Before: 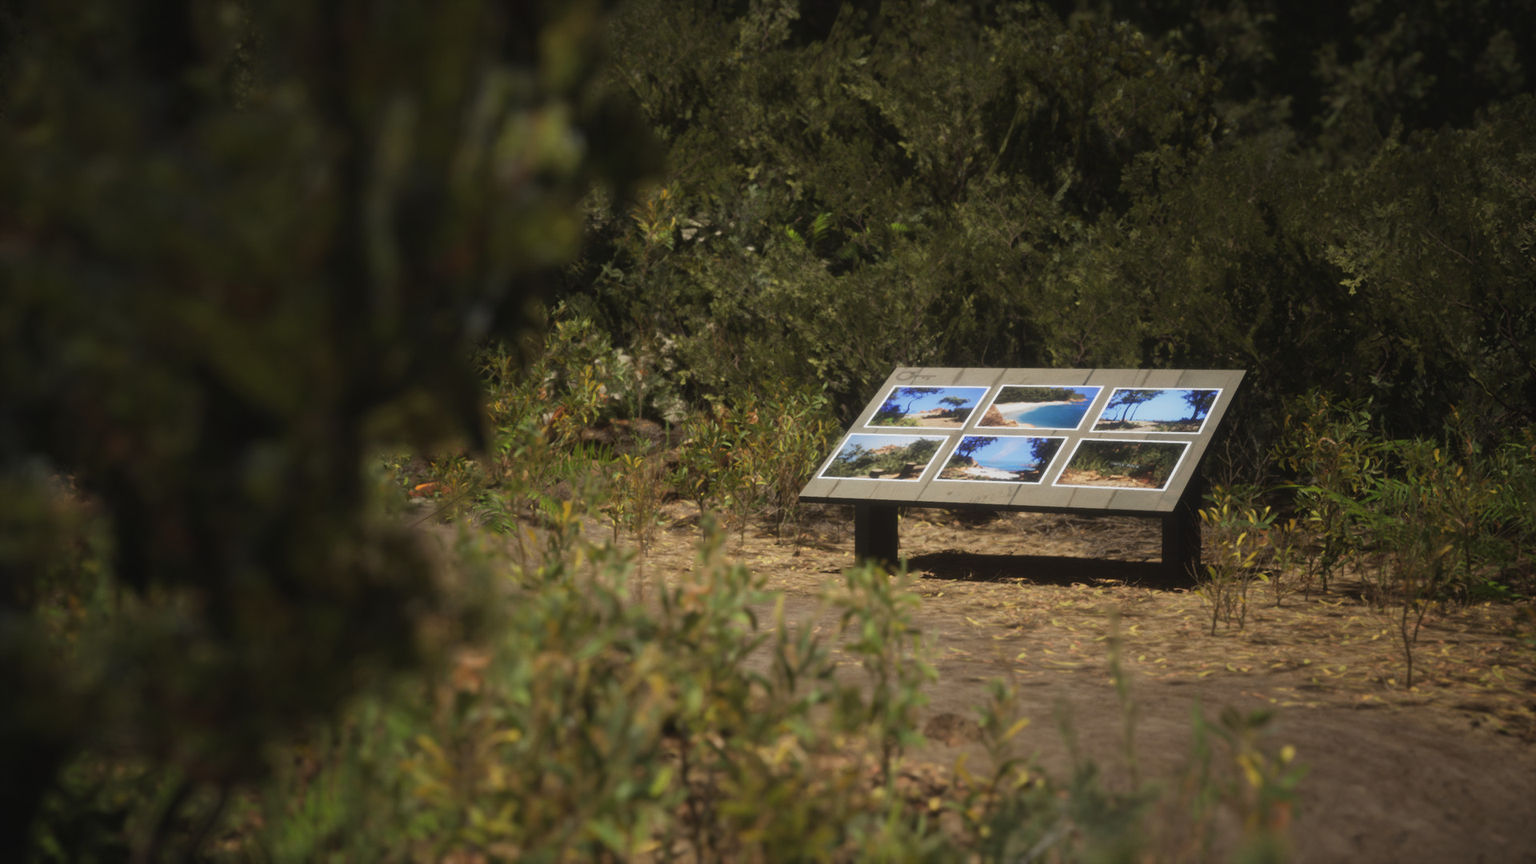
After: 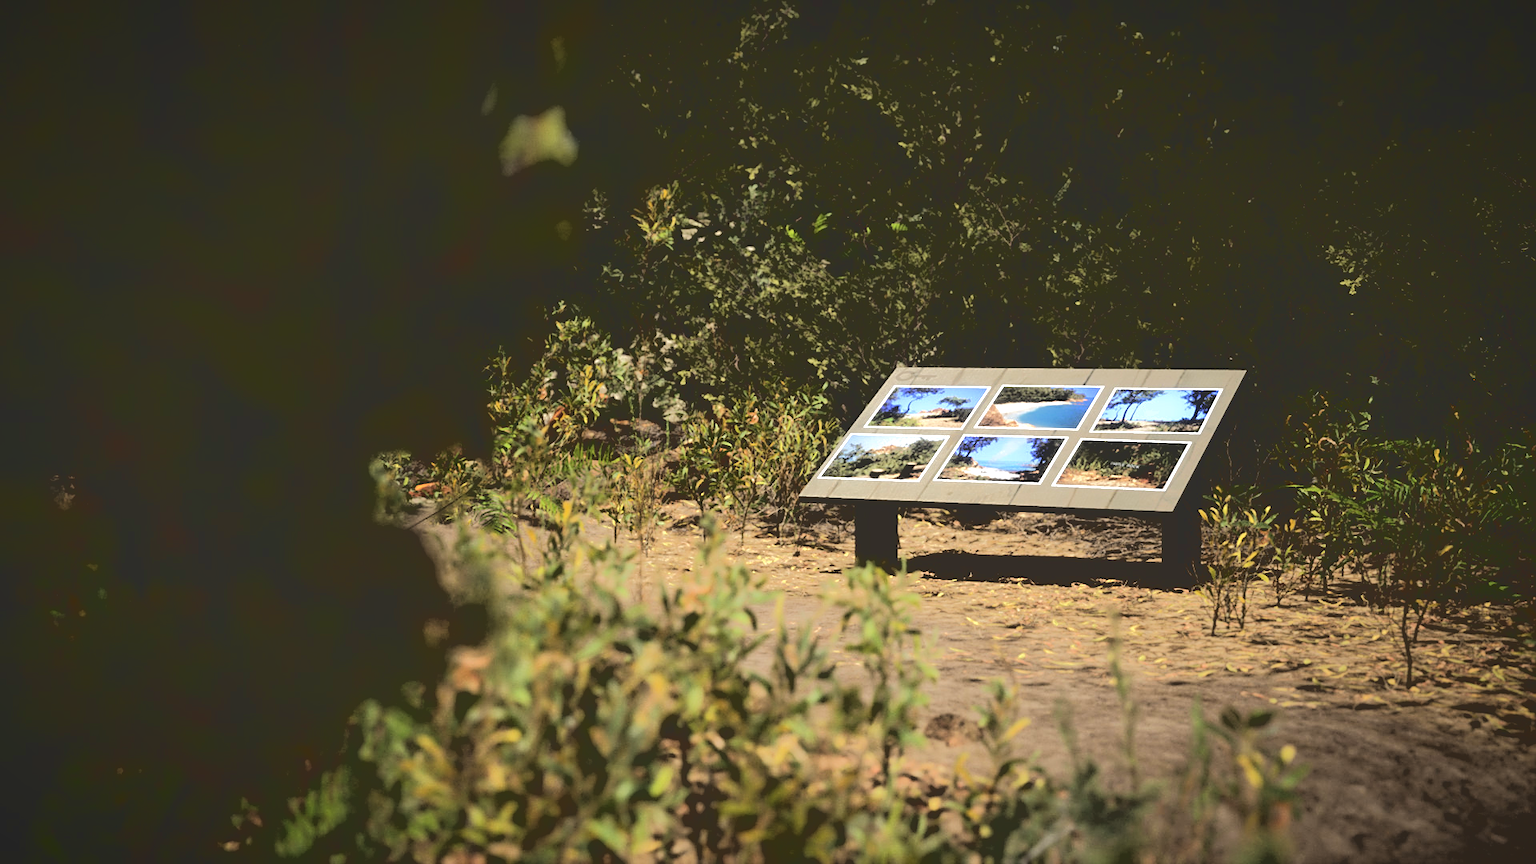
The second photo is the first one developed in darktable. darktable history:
exposure: black level correction 0, exposure 0.7 EV, compensate exposure bias true, compensate highlight preservation false
base curve: curves: ch0 [(0.065, 0.026) (0.236, 0.358) (0.53, 0.546) (0.777, 0.841) (0.924, 0.992)], preserve colors average RGB
sharpen: on, module defaults
vignetting: fall-off start 80.87%, fall-off radius 61.59%, brightness -0.384, saturation 0.007, center (0, 0.007), automatic ratio true, width/height ratio 1.418
